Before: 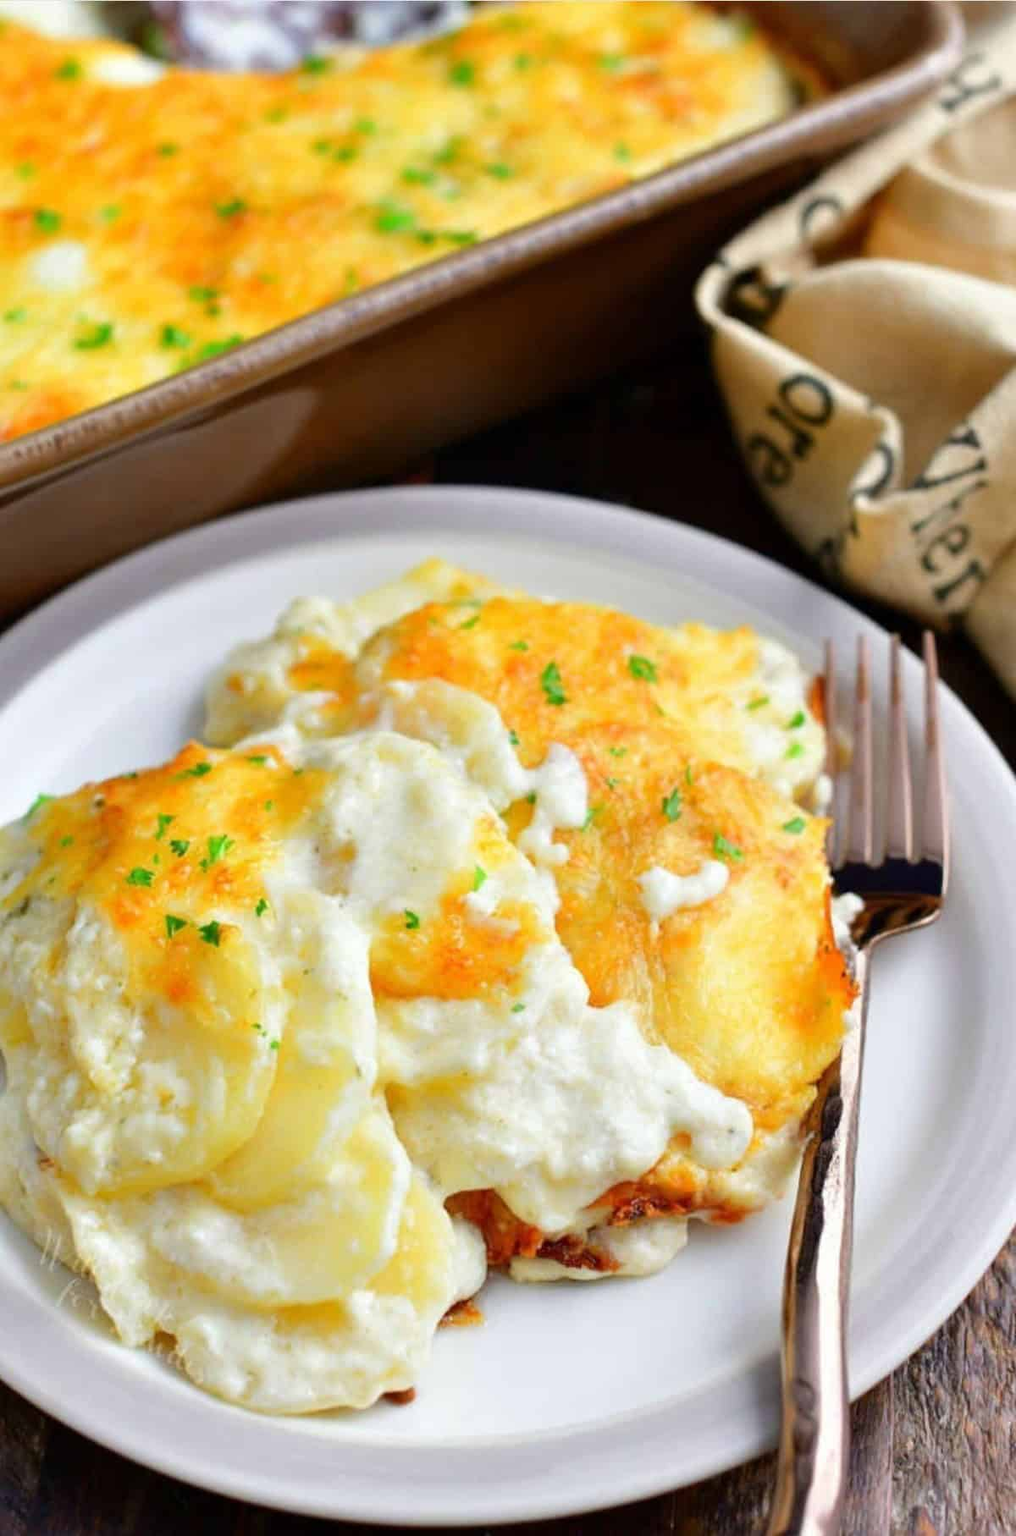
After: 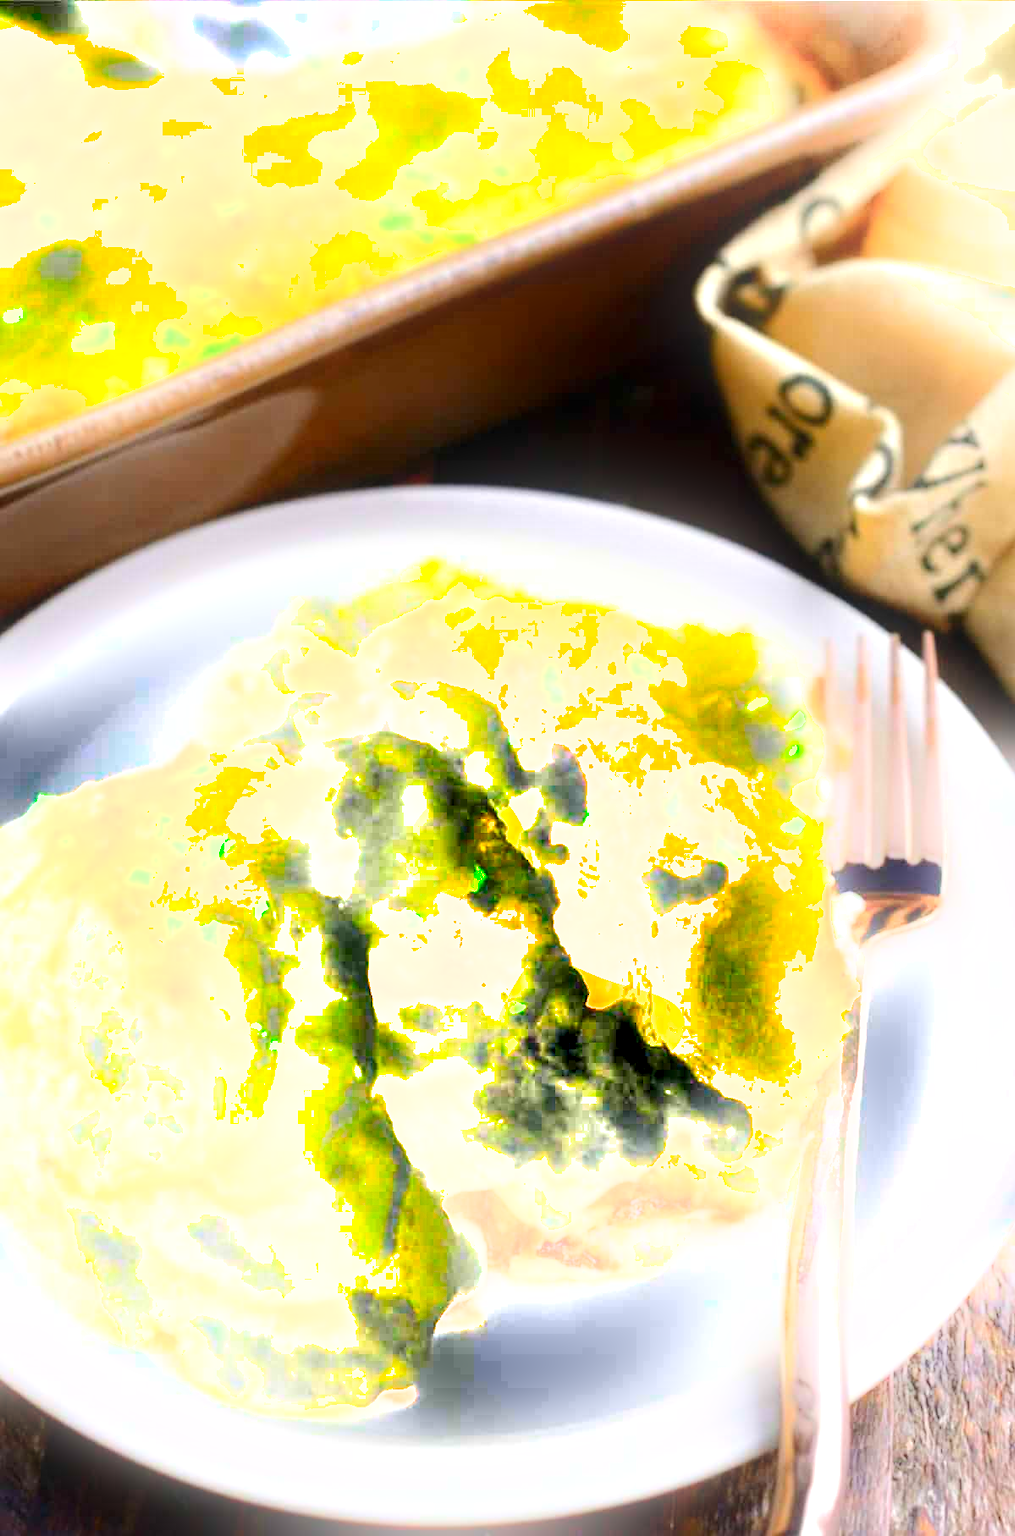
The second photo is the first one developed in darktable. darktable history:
shadows and highlights: shadows -54.3, highlights 86.09, soften with gaussian
exposure: black level correction 0, exposure 0.7 EV, compensate exposure bias true, compensate highlight preservation false
bloom: size 9%, threshold 100%, strength 7%
contrast brightness saturation: saturation 0.13
